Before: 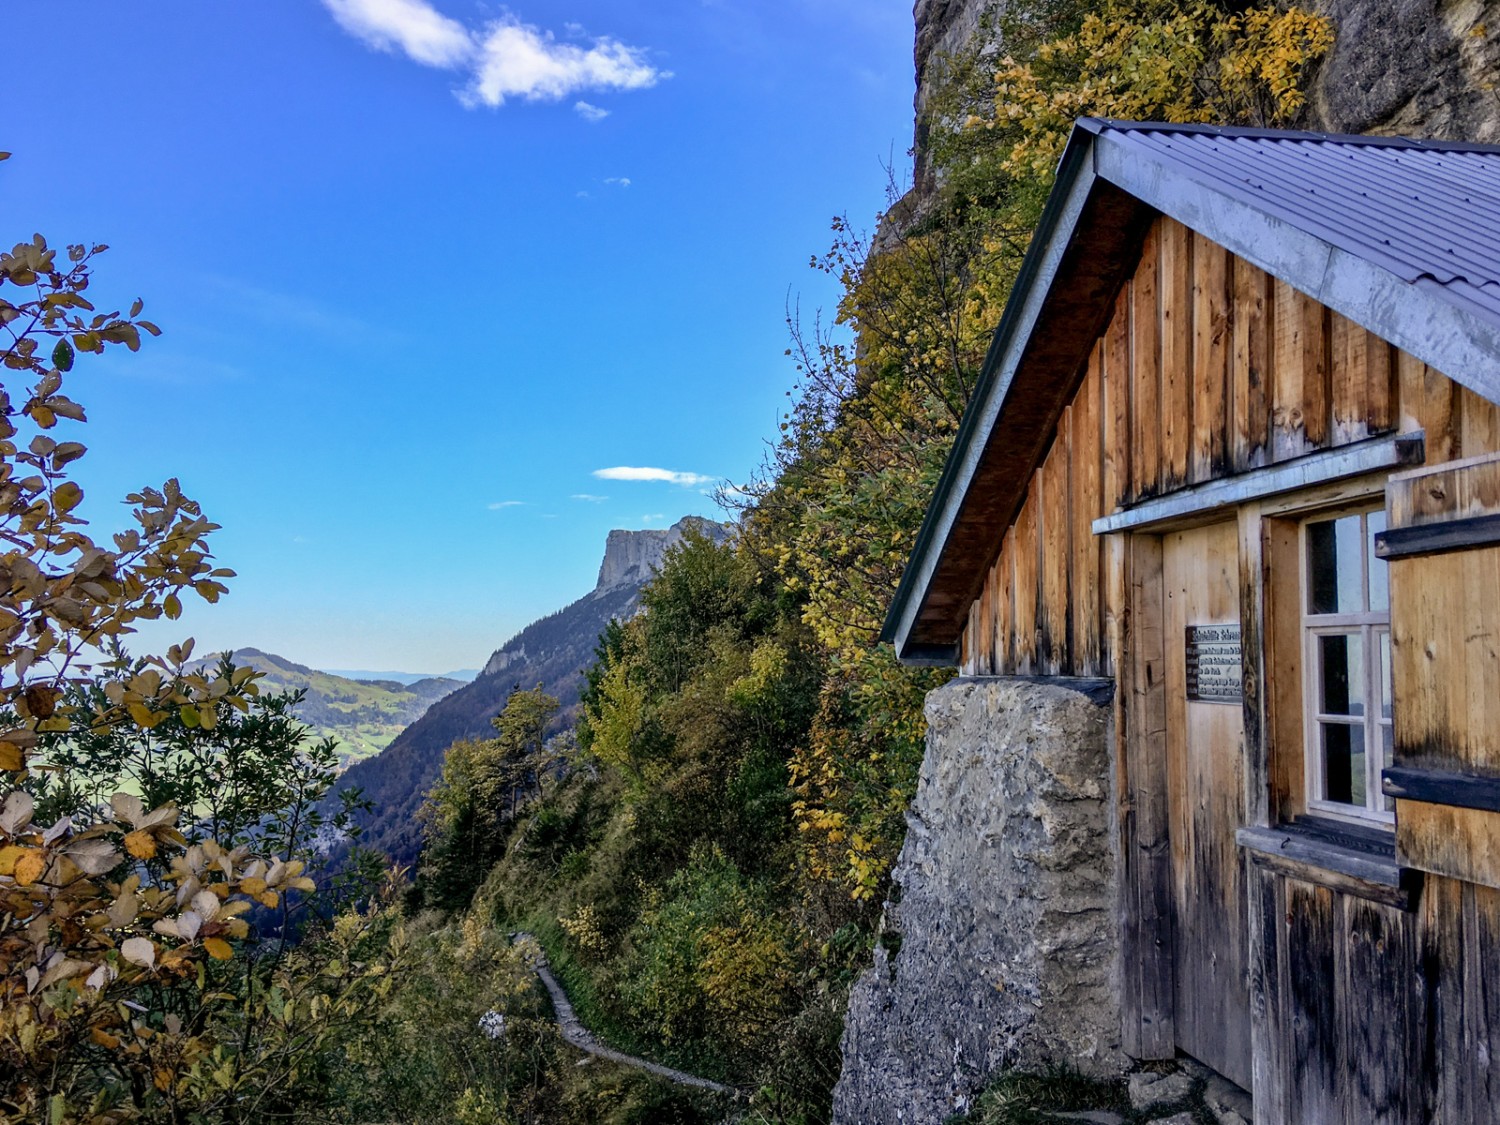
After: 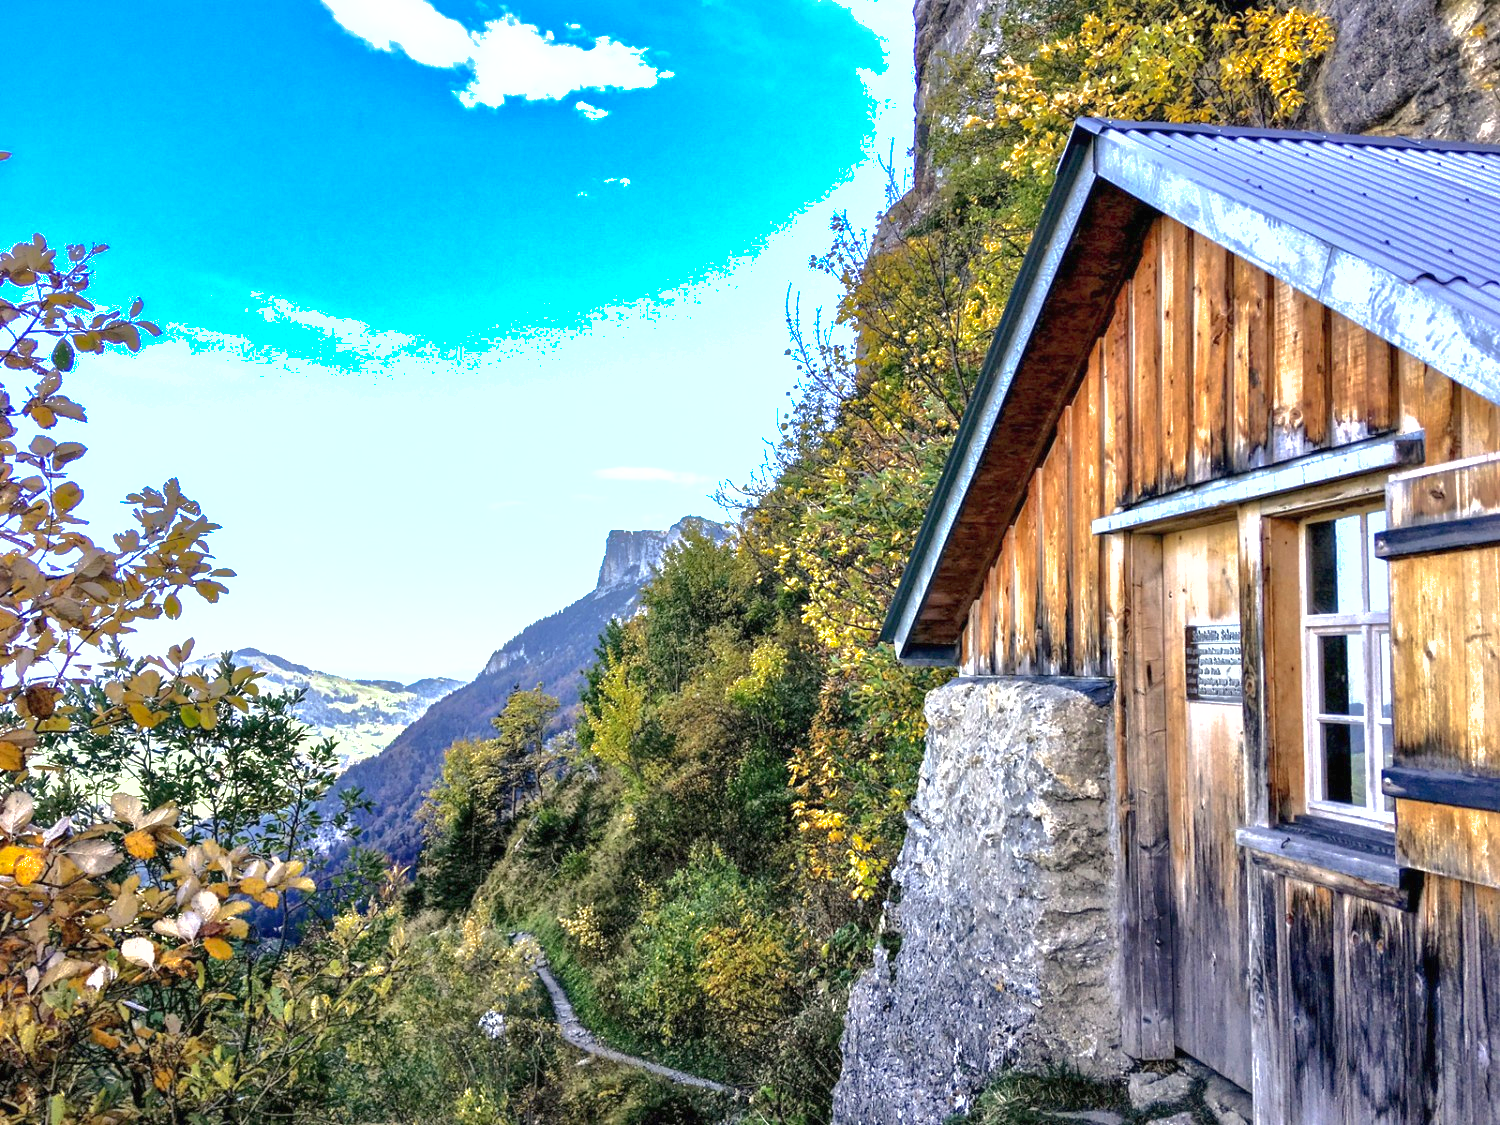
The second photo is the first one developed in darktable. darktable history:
exposure: black level correction 0, exposure 1.588 EV, compensate highlight preservation false
shadows and highlights: shadows 39.99, highlights -59.9
